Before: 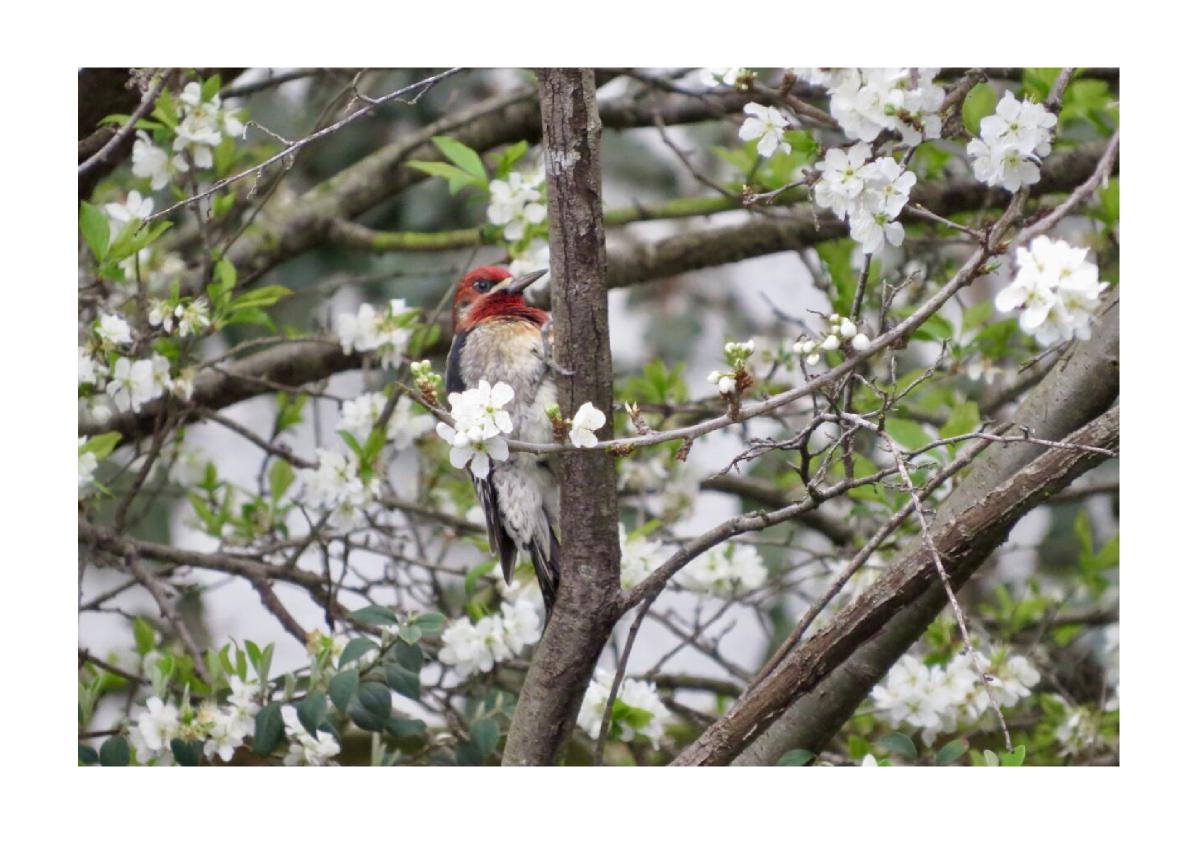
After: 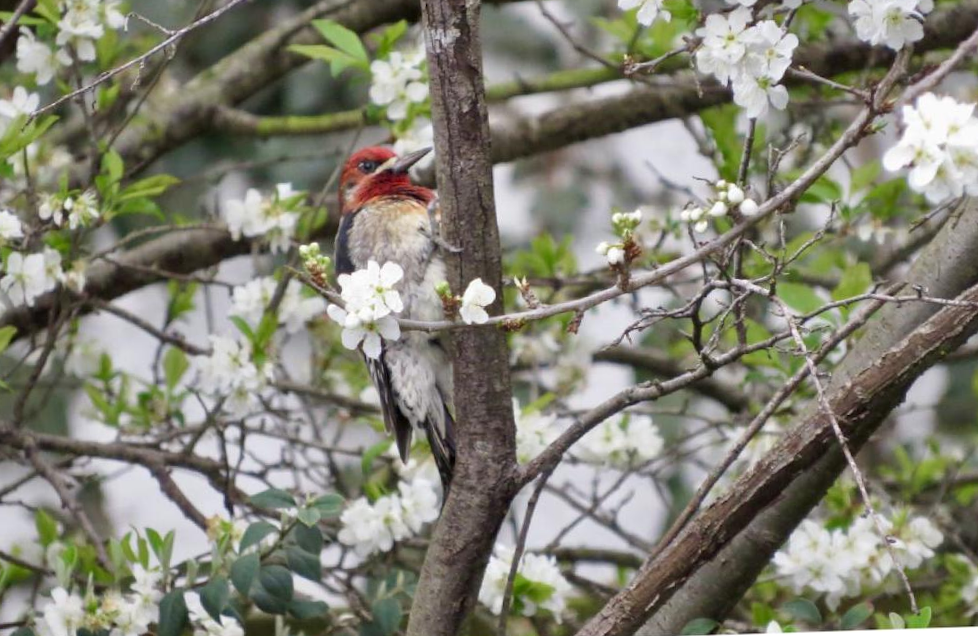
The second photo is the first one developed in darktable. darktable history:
crop: left 9.712%, top 16.928%, right 10.845%, bottom 12.332%
rotate and perspective: rotation -2.22°, lens shift (horizontal) -0.022, automatic cropping off
